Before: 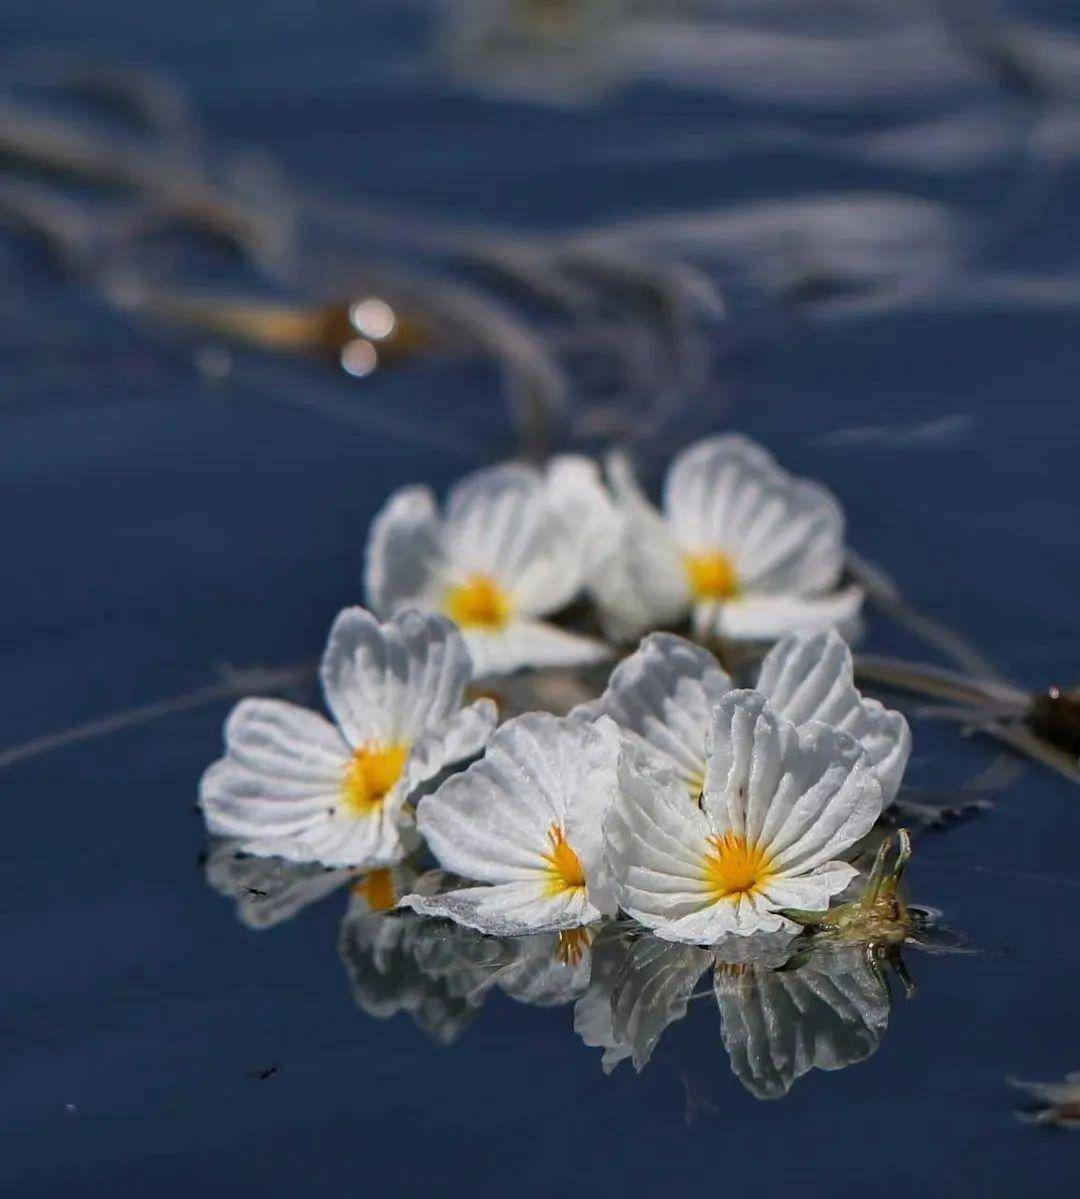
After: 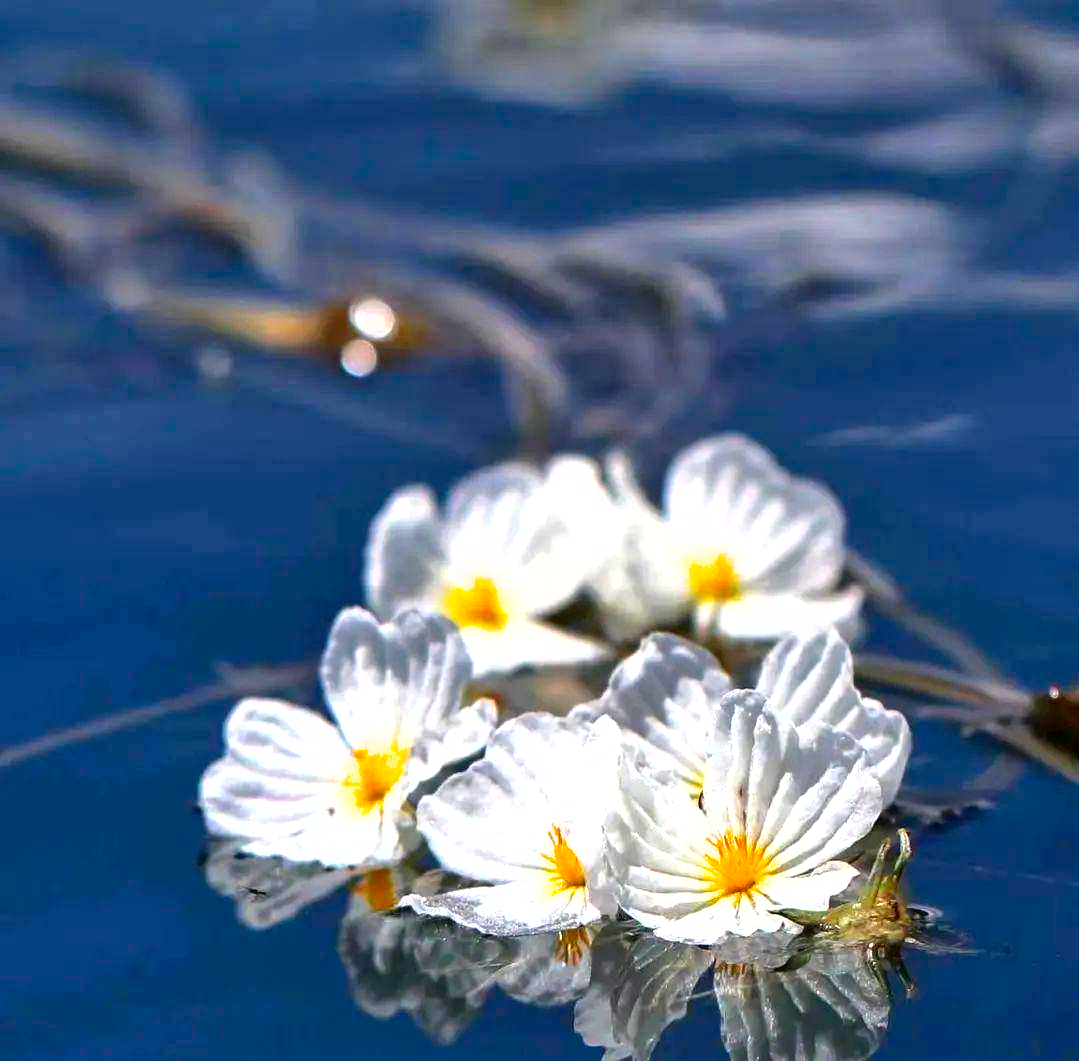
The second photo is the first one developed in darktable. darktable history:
contrast brightness saturation: contrast 0.193, brightness -0.114, saturation 0.215
shadows and highlights: on, module defaults
crop and rotate: top 0%, bottom 11.431%
exposure: black level correction 0, exposure 1.2 EV, compensate highlight preservation false
